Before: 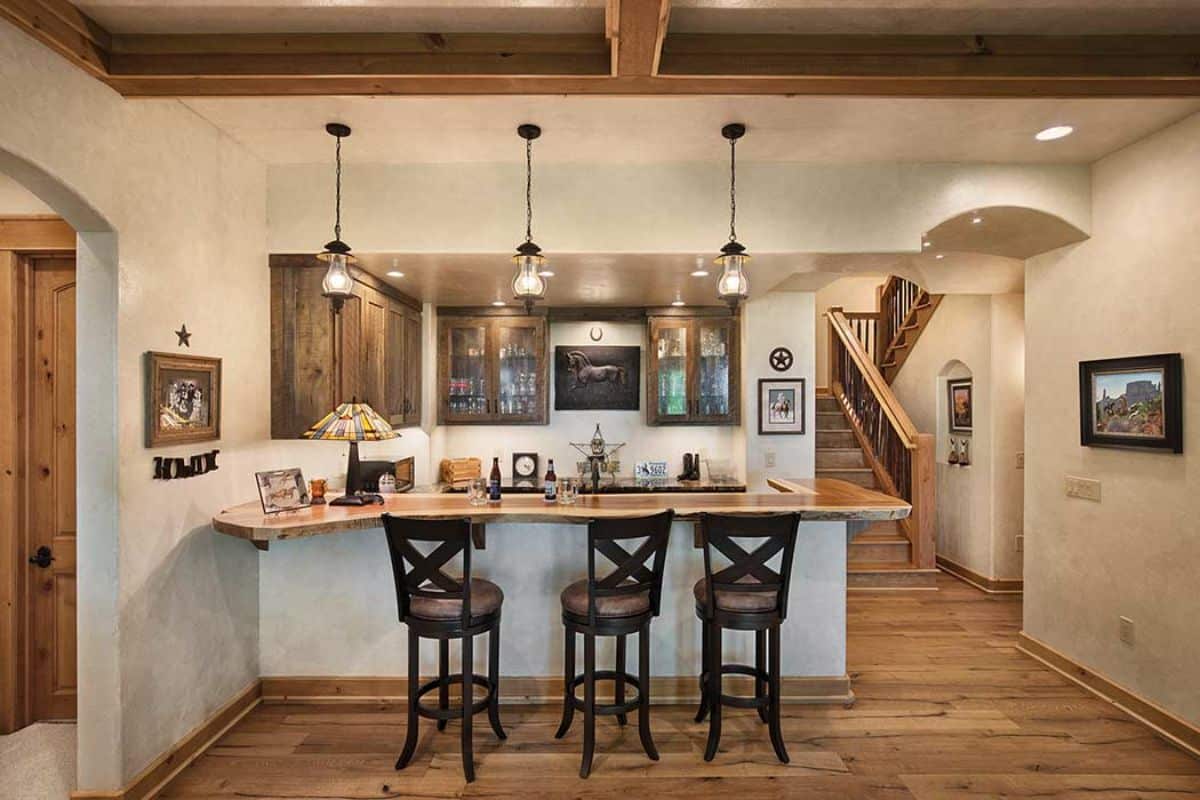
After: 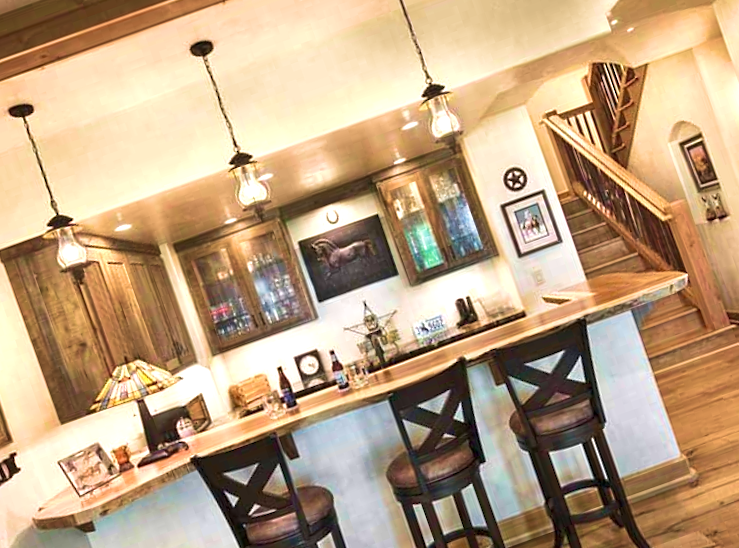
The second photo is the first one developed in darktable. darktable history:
exposure: exposure 1 EV, compensate highlight preservation false
crop and rotate: angle 19.48°, left 6.96%, right 4.053%, bottom 1.062%
tone equalizer: -8 EV 0.213 EV, -7 EV 0.442 EV, -6 EV 0.45 EV, -5 EV 0.225 EV, -3 EV -0.281 EV, -2 EV -0.435 EV, -1 EV -0.427 EV, +0 EV -0.28 EV
velvia: strength 56.15%
